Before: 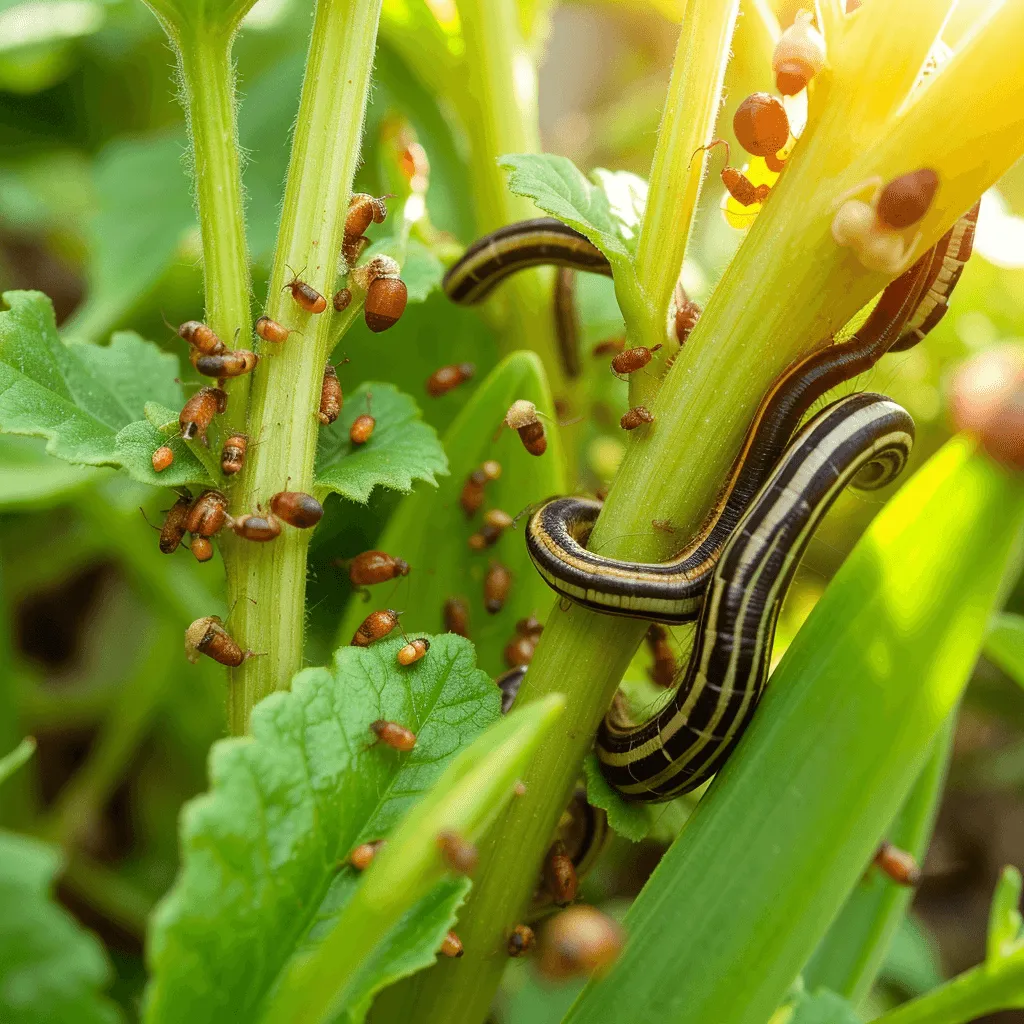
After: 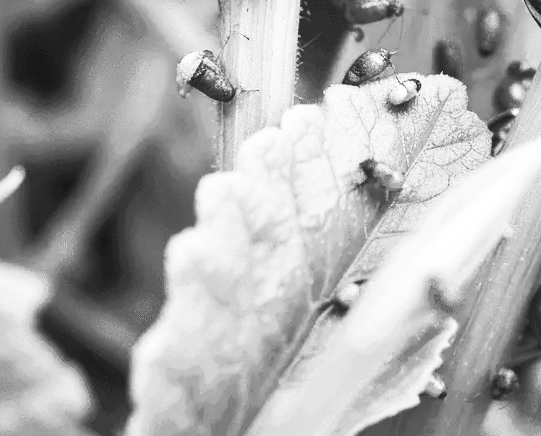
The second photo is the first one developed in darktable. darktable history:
monochrome: size 3.1
local contrast: highlights 100%, shadows 100%, detail 120%, midtone range 0.2
crop and rotate: top 54.778%, right 46.61%, bottom 0.159%
contrast brightness saturation: contrast 0.57, brightness 0.57, saturation -0.34
tone curve: curves: ch0 [(0, 0) (0.765, 0.816) (1, 1)]; ch1 [(0, 0) (0.425, 0.464) (0.5, 0.5) (0.531, 0.522) (0.588, 0.575) (0.994, 0.939)]; ch2 [(0, 0) (0.398, 0.435) (0.455, 0.481) (0.501, 0.504) (0.529, 0.544) (0.584, 0.585) (1, 0.911)], color space Lab, independent channels
shadows and highlights: low approximation 0.01, soften with gaussian
rgb levels: mode RGB, independent channels, levels [[0, 0.474, 1], [0, 0.5, 1], [0, 0.5, 1]]
rotate and perspective: rotation 1.57°, crop left 0.018, crop right 0.982, crop top 0.039, crop bottom 0.961
